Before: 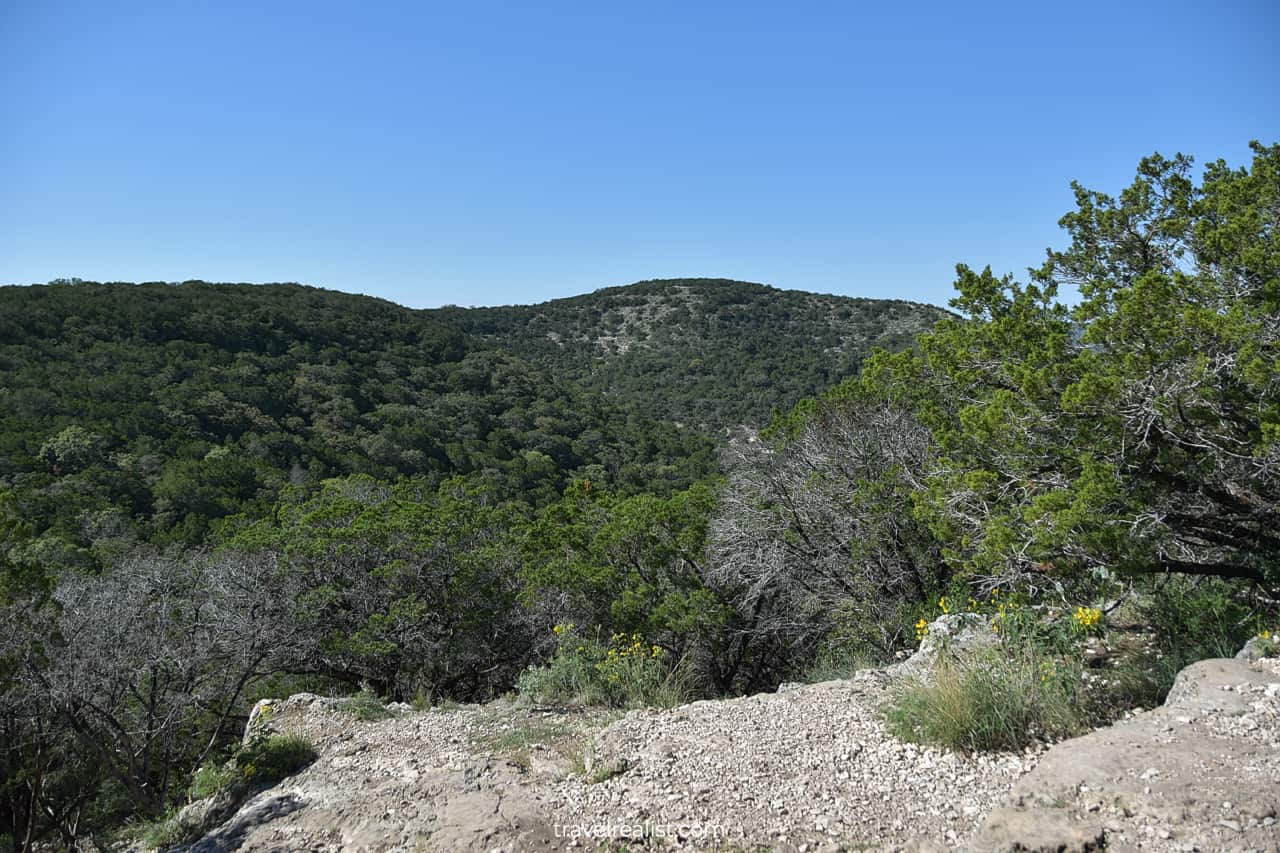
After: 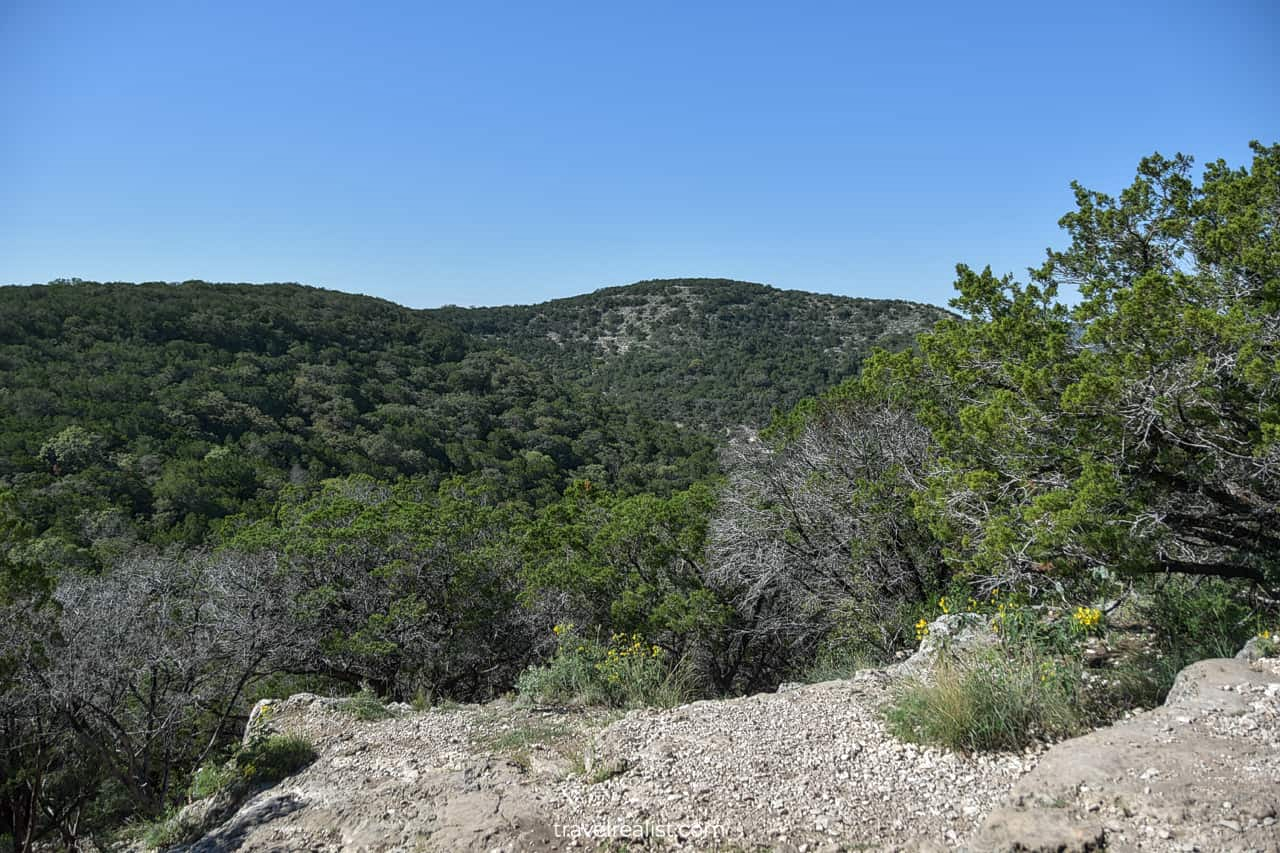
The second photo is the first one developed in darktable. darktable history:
exposure: compensate highlight preservation false
local contrast: detail 115%
